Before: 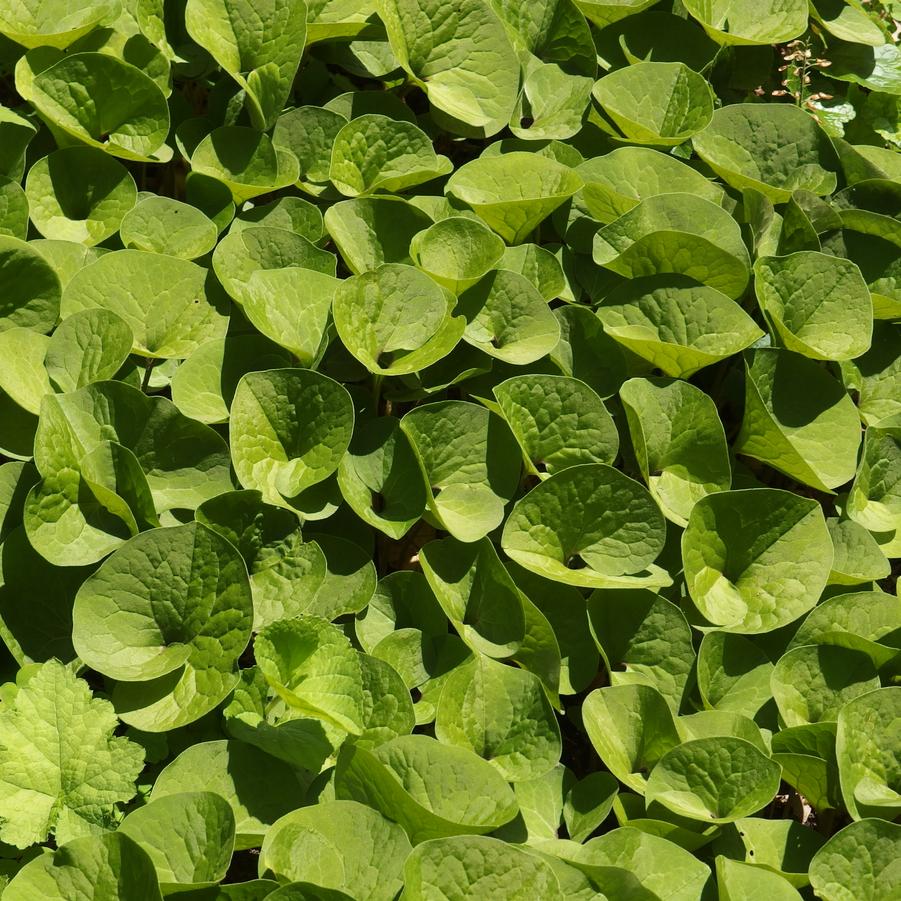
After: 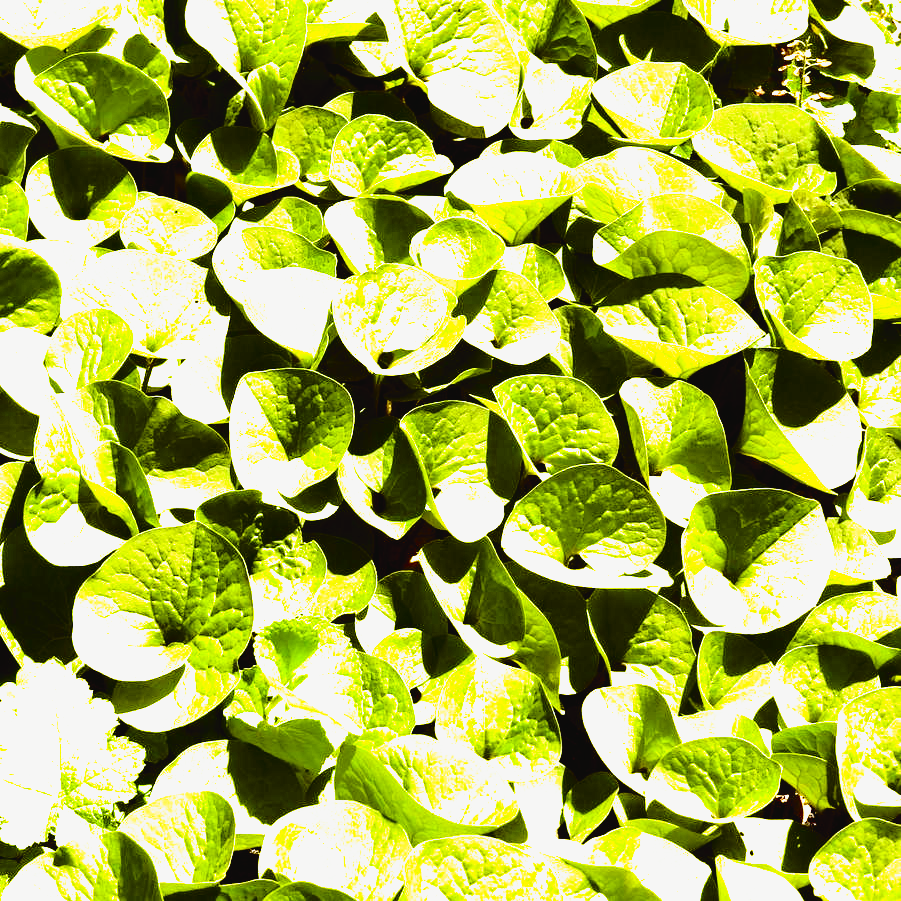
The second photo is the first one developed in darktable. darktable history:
tone curve: curves: ch0 [(0, 0.029) (0.168, 0.142) (0.359, 0.44) (0.469, 0.544) (0.634, 0.722) (0.858, 0.903) (1, 0.968)]; ch1 [(0, 0) (0.437, 0.453) (0.472, 0.47) (0.502, 0.502) (0.54, 0.534) (0.57, 0.592) (0.618, 0.66) (0.699, 0.749) (0.859, 0.899) (1, 1)]; ch2 [(0, 0) (0.33, 0.301) (0.421, 0.443) (0.476, 0.498) (0.505, 0.503) (0.547, 0.557) (0.586, 0.634) (0.608, 0.676) (1, 1)], color space Lab, independent channels, preserve colors none
color balance: lift [1, 1.015, 1.004, 0.985], gamma [1, 0.958, 0.971, 1.042], gain [1, 0.956, 0.977, 1.044]
filmic rgb: black relative exposure -8.2 EV, white relative exposure 2.2 EV, threshold 3 EV, hardness 7.11, latitude 85.74%, contrast 1.696, highlights saturation mix -4%, shadows ↔ highlights balance -2.69%, preserve chrominance no, color science v5 (2021), contrast in shadows safe, contrast in highlights safe, enable highlight reconstruction true
exposure: black level correction 0, exposure 1.2 EV, compensate highlight preservation false
